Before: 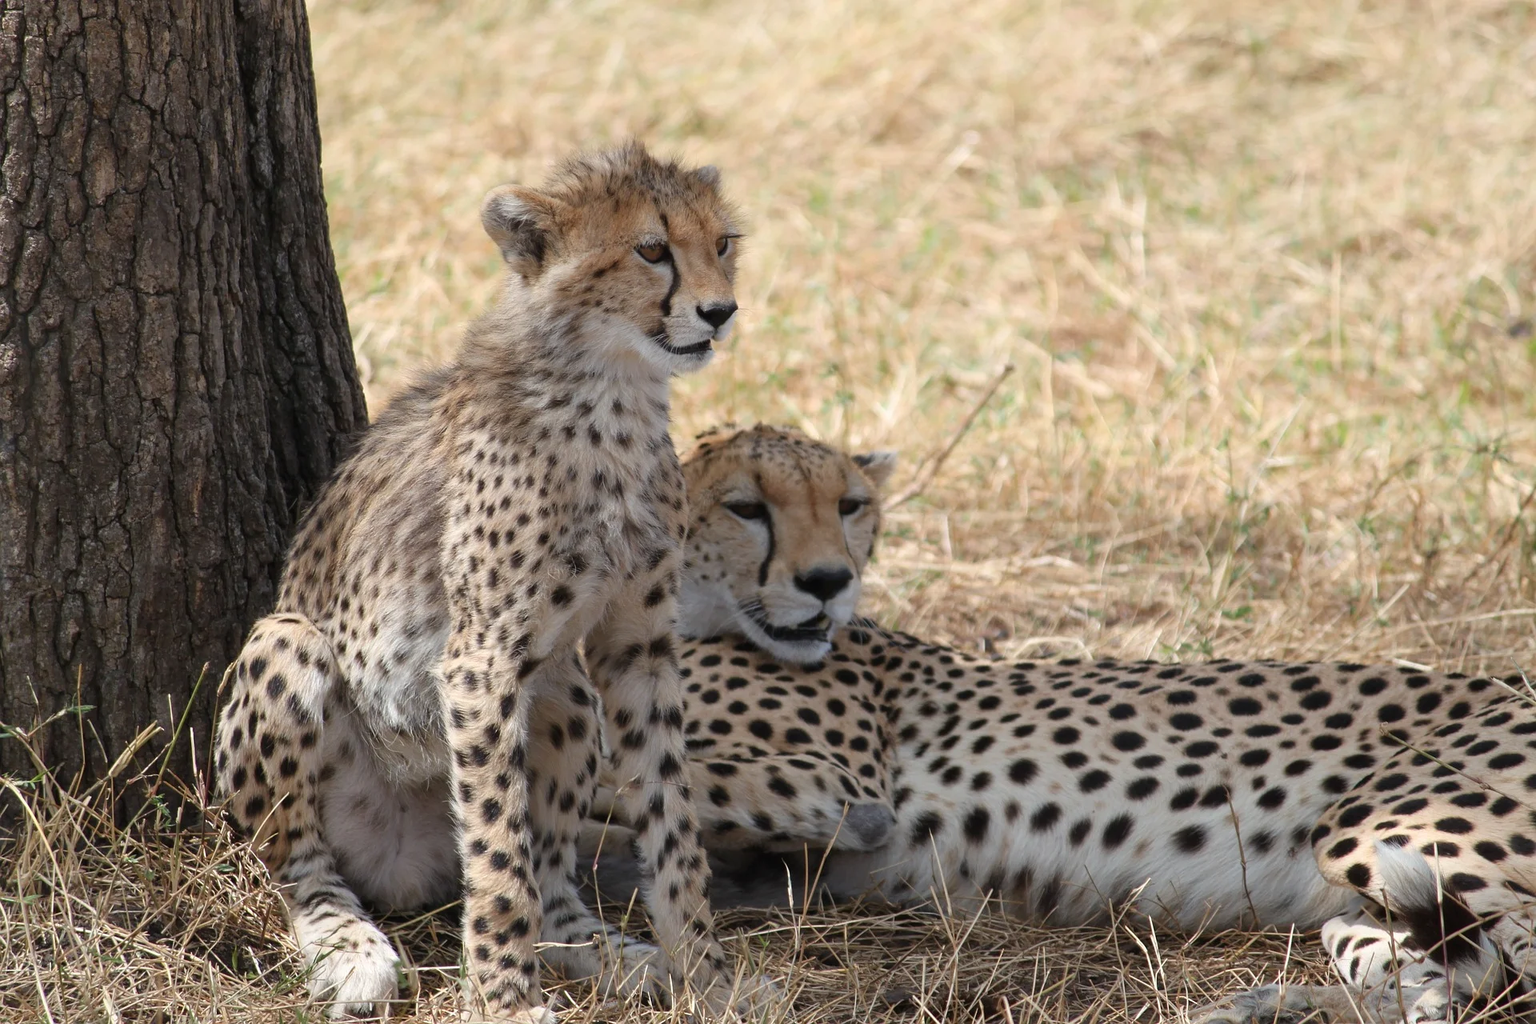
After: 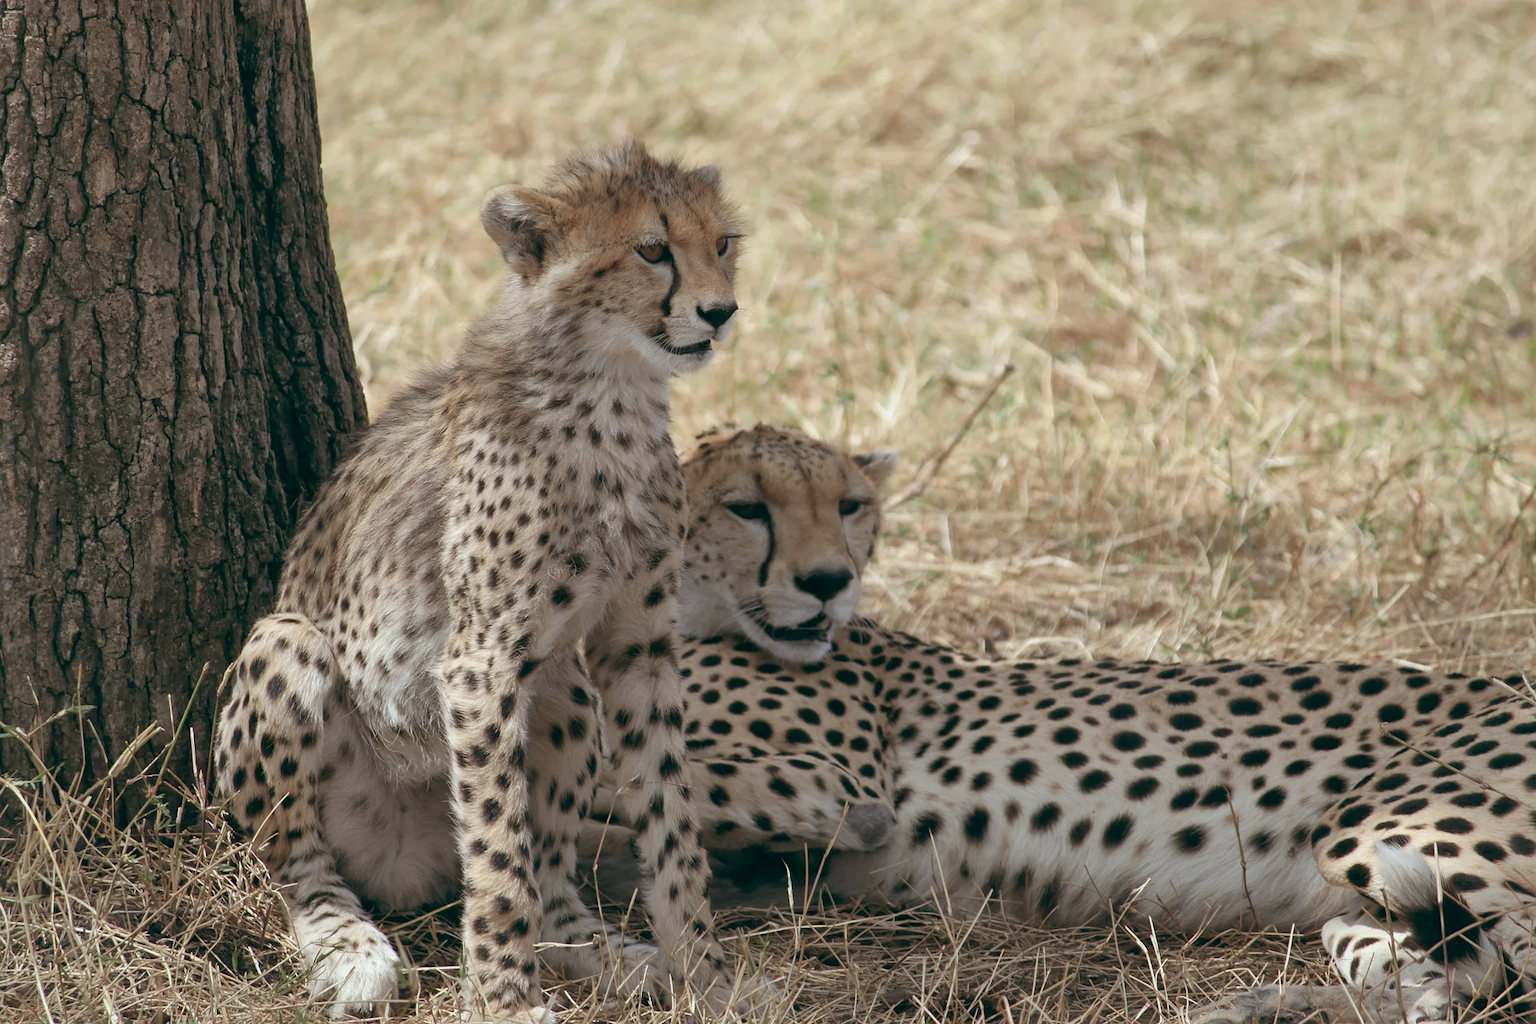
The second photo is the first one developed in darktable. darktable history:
color balance: lift [1, 0.994, 1.002, 1.006], gamma [0.957, 1.081, 1.016, 0.919], gain [0.97, 0.972, 1.01, 1.028], input saturation 91.06%, output saturation 79.8%
shadows and highlights: on, module defaults
